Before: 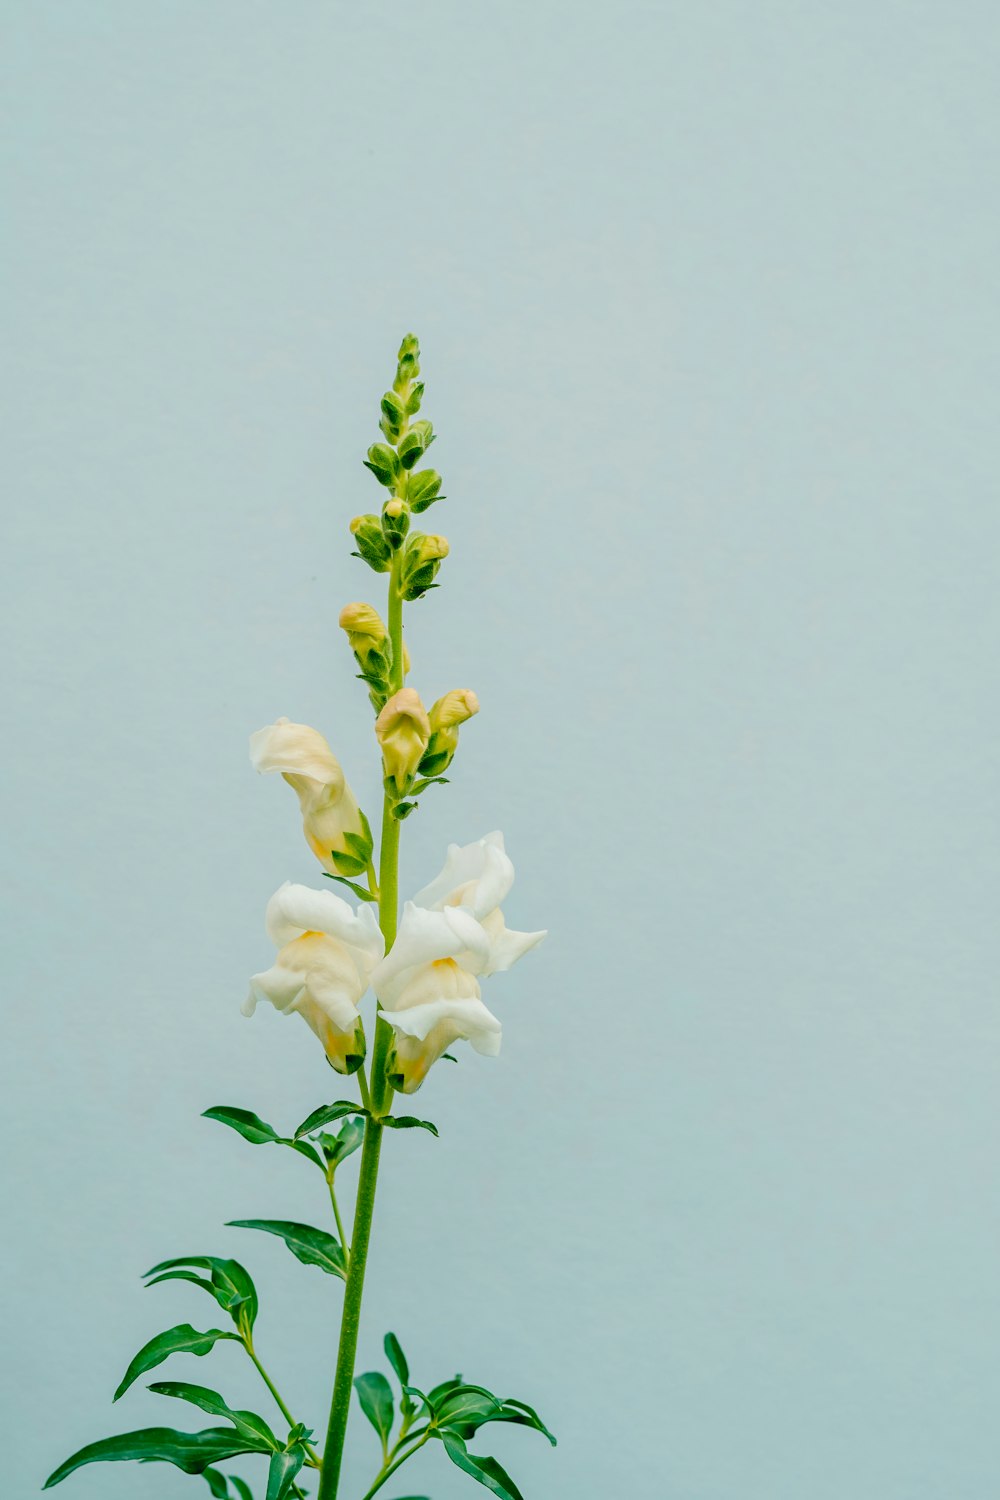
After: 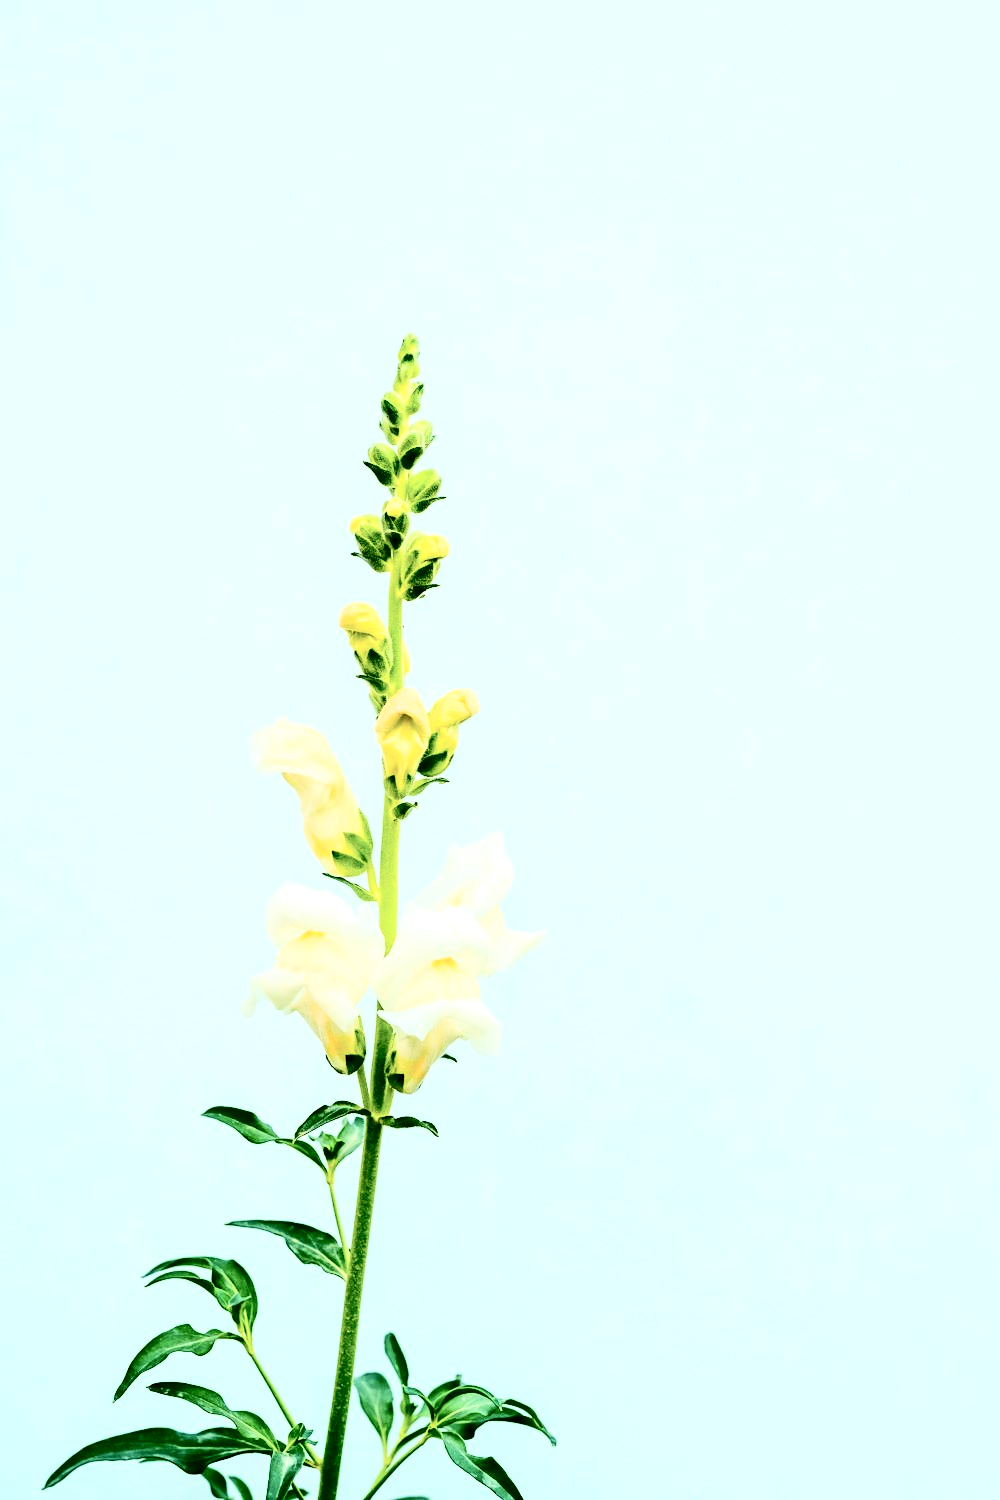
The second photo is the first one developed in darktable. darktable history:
tone equalizer: -8 EV -0.739 EV, -7 EV -0.711 EV, -6 EV -0.578 EV, -5 EV -0.418 EV, -3 EV 0.389 EV, -2 EV 0.6 EV, -1 EV 0.684 EV, +0 EV 0.728 EV
contrast brightness saturation: contrast 0.515, saturation -0.092
